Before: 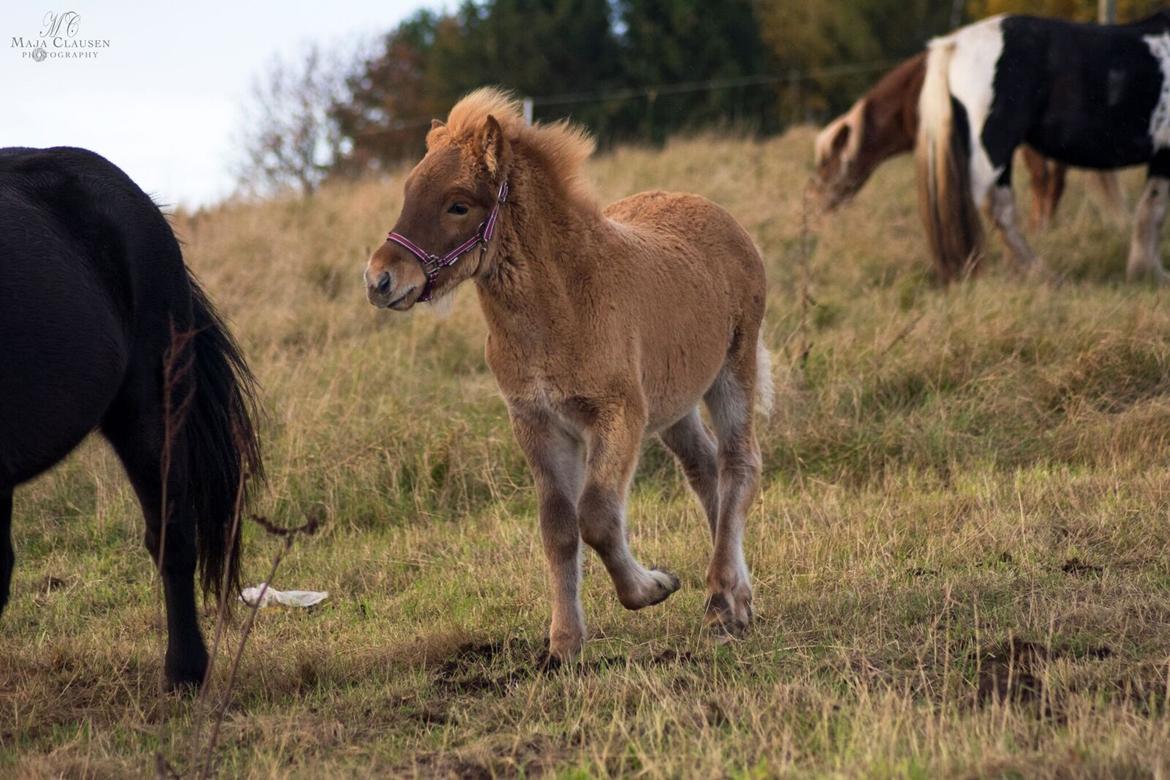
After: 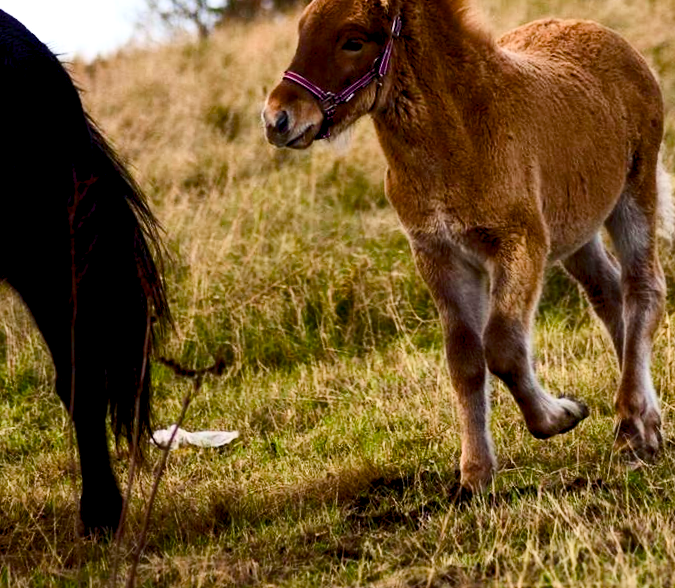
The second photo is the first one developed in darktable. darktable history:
color balance rgb: shadows lift › luminance -9.41%, highlights gain › luminance 17.6%, global offset › luminance -1.45%, perceptual saturation grading › highlights -17.77%, perceptual saturation grading › mid-tones 33.1%, perceptual saturation grading › shadows 50.52%, global vibrance 24.22%
rotate and perspective: rotation -2.22°, lens shift (horizontal) -0.022, automatic cropping off
crop: left 8.966%, top 23.852%, right 34.699%, bottom 4.703%
contrast brightness saturation: contrast 0.28
